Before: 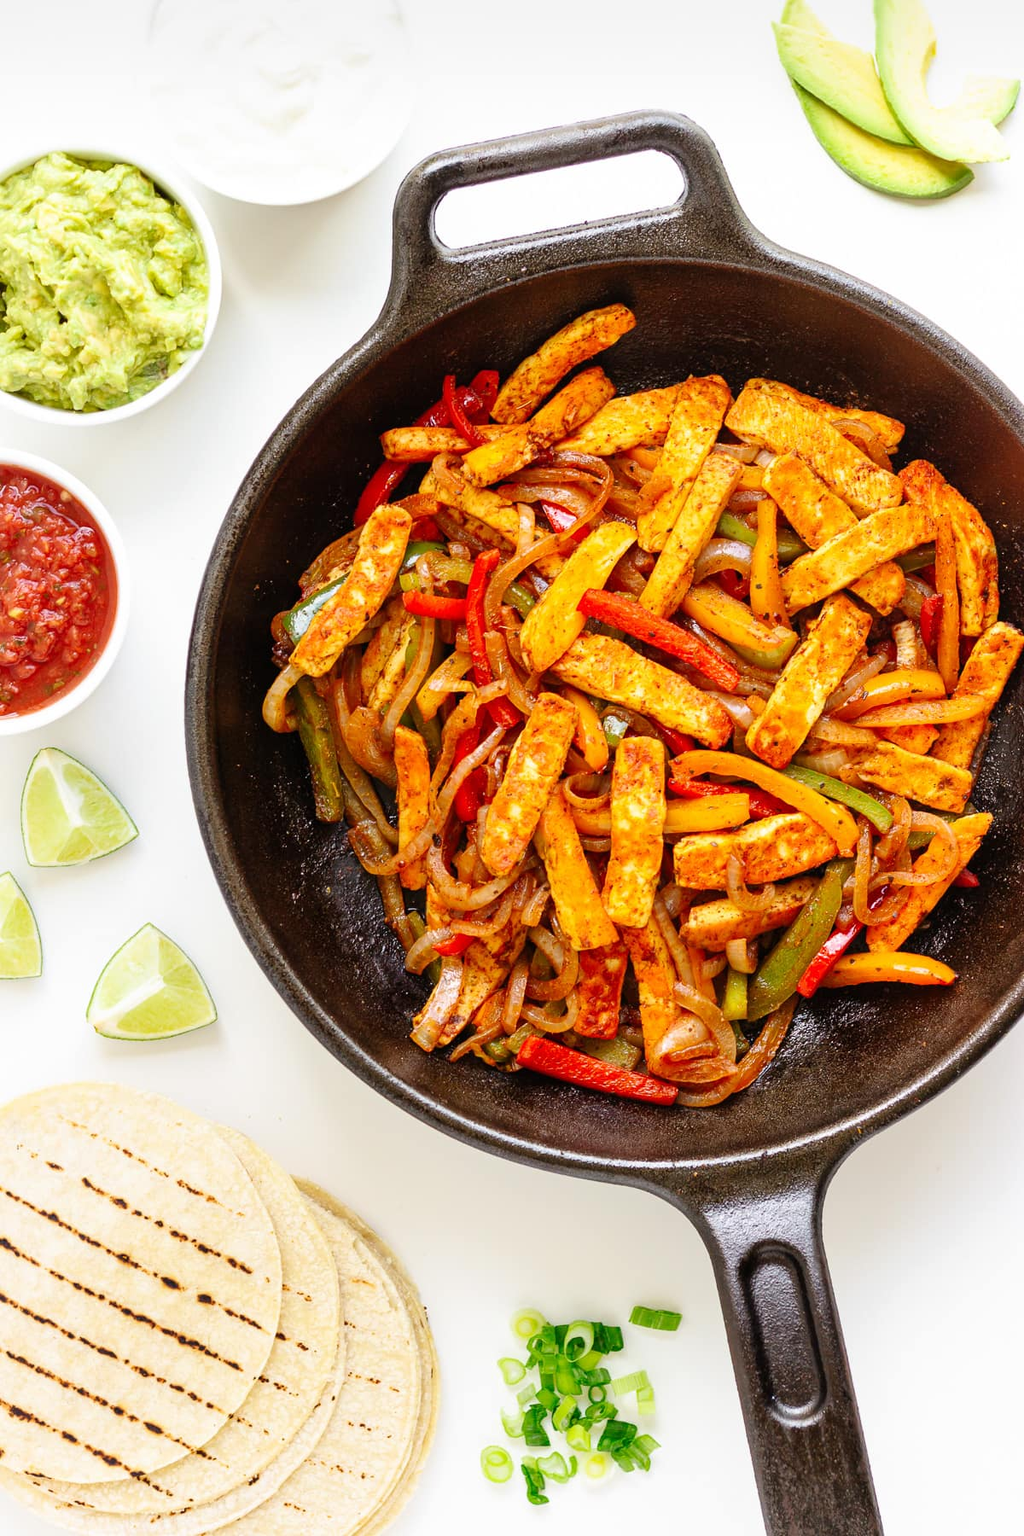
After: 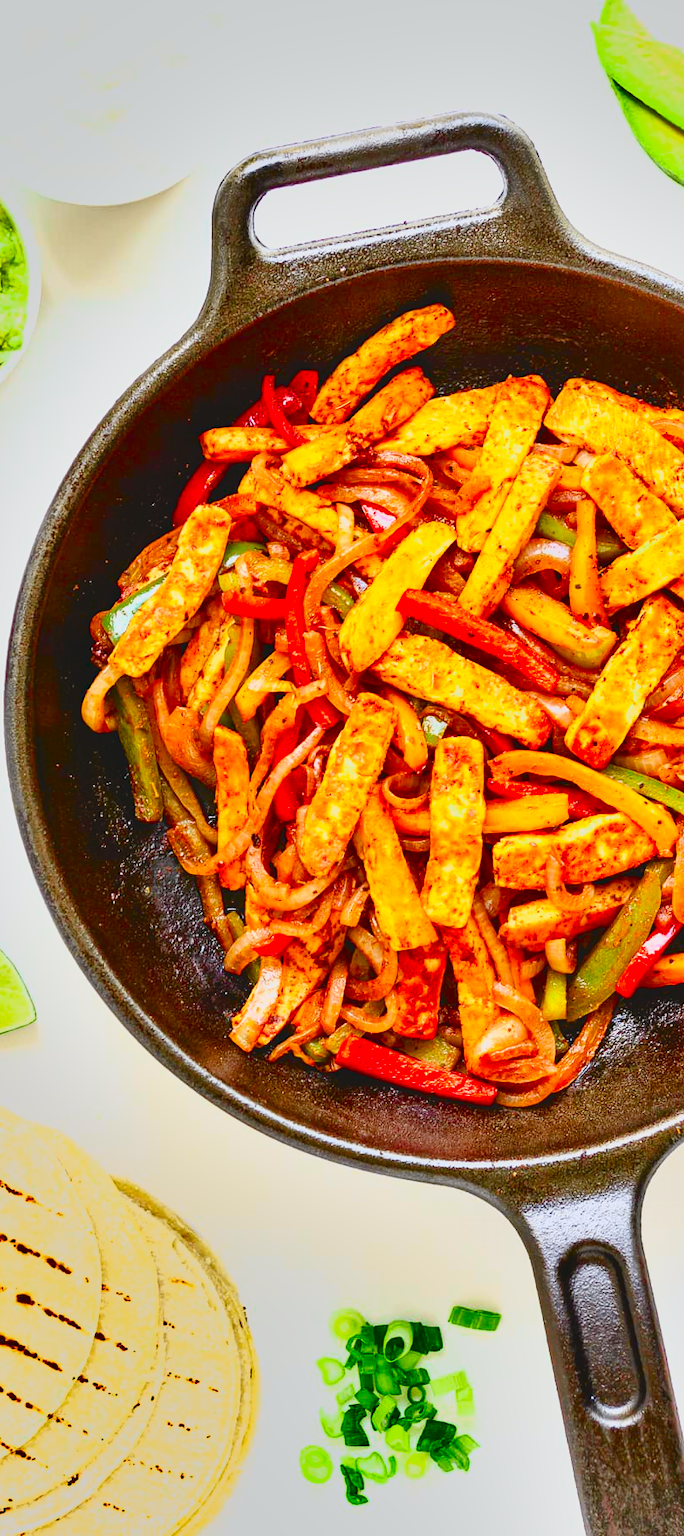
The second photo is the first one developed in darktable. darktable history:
tone curve: curves: ch0 [(0, 0.056) (0.049, 0.073) (0.155, 0.127) (0.33, 0.331) (0.432, 0.46) (0.601, 0.655) (0.843, 0.876) (1, 0.965)]; ch1 [(0, 0) (0.339, 0.334) (0.445, 0.419) (0.476, 0.454) (0.497, 0.494) (0.53, 0.511) (0.557, 0.549) (0.613, 0.614) (0.728, 0.729) (1, 1)]; ch2 [(0, 0) (0.327, 0.318) (0.417, 0.426) (0.46, 0.453) (0.502, 0.5) (0.526, 0.52) (0.54, 0.543) (0.606, 0.61) (0.74, 0.716) (1, 1)], color space Lab, independent channels, preserve colors none
color balance rgb: perceptual saturation grading › global saturation 20%, perceptual saturation grading › highlights -25%, perceptual saturation grading › shadows 50%
crop and rotate: left 17.732%, right 15.423%
shadows and highlights: shadows 30.63, highlights -63.22, shadows color adjustment 98%, highlights color adjustment 58.61%, soften with gaussian
exposure: black level correction 0.001, exposure 0.5 EV, compensate exposure bias true, compensate highlight preservation false
lowpass: radius 0.1, contrast 0.85, saturation 1.1, unbound 0
color correction: saturation 1.11
